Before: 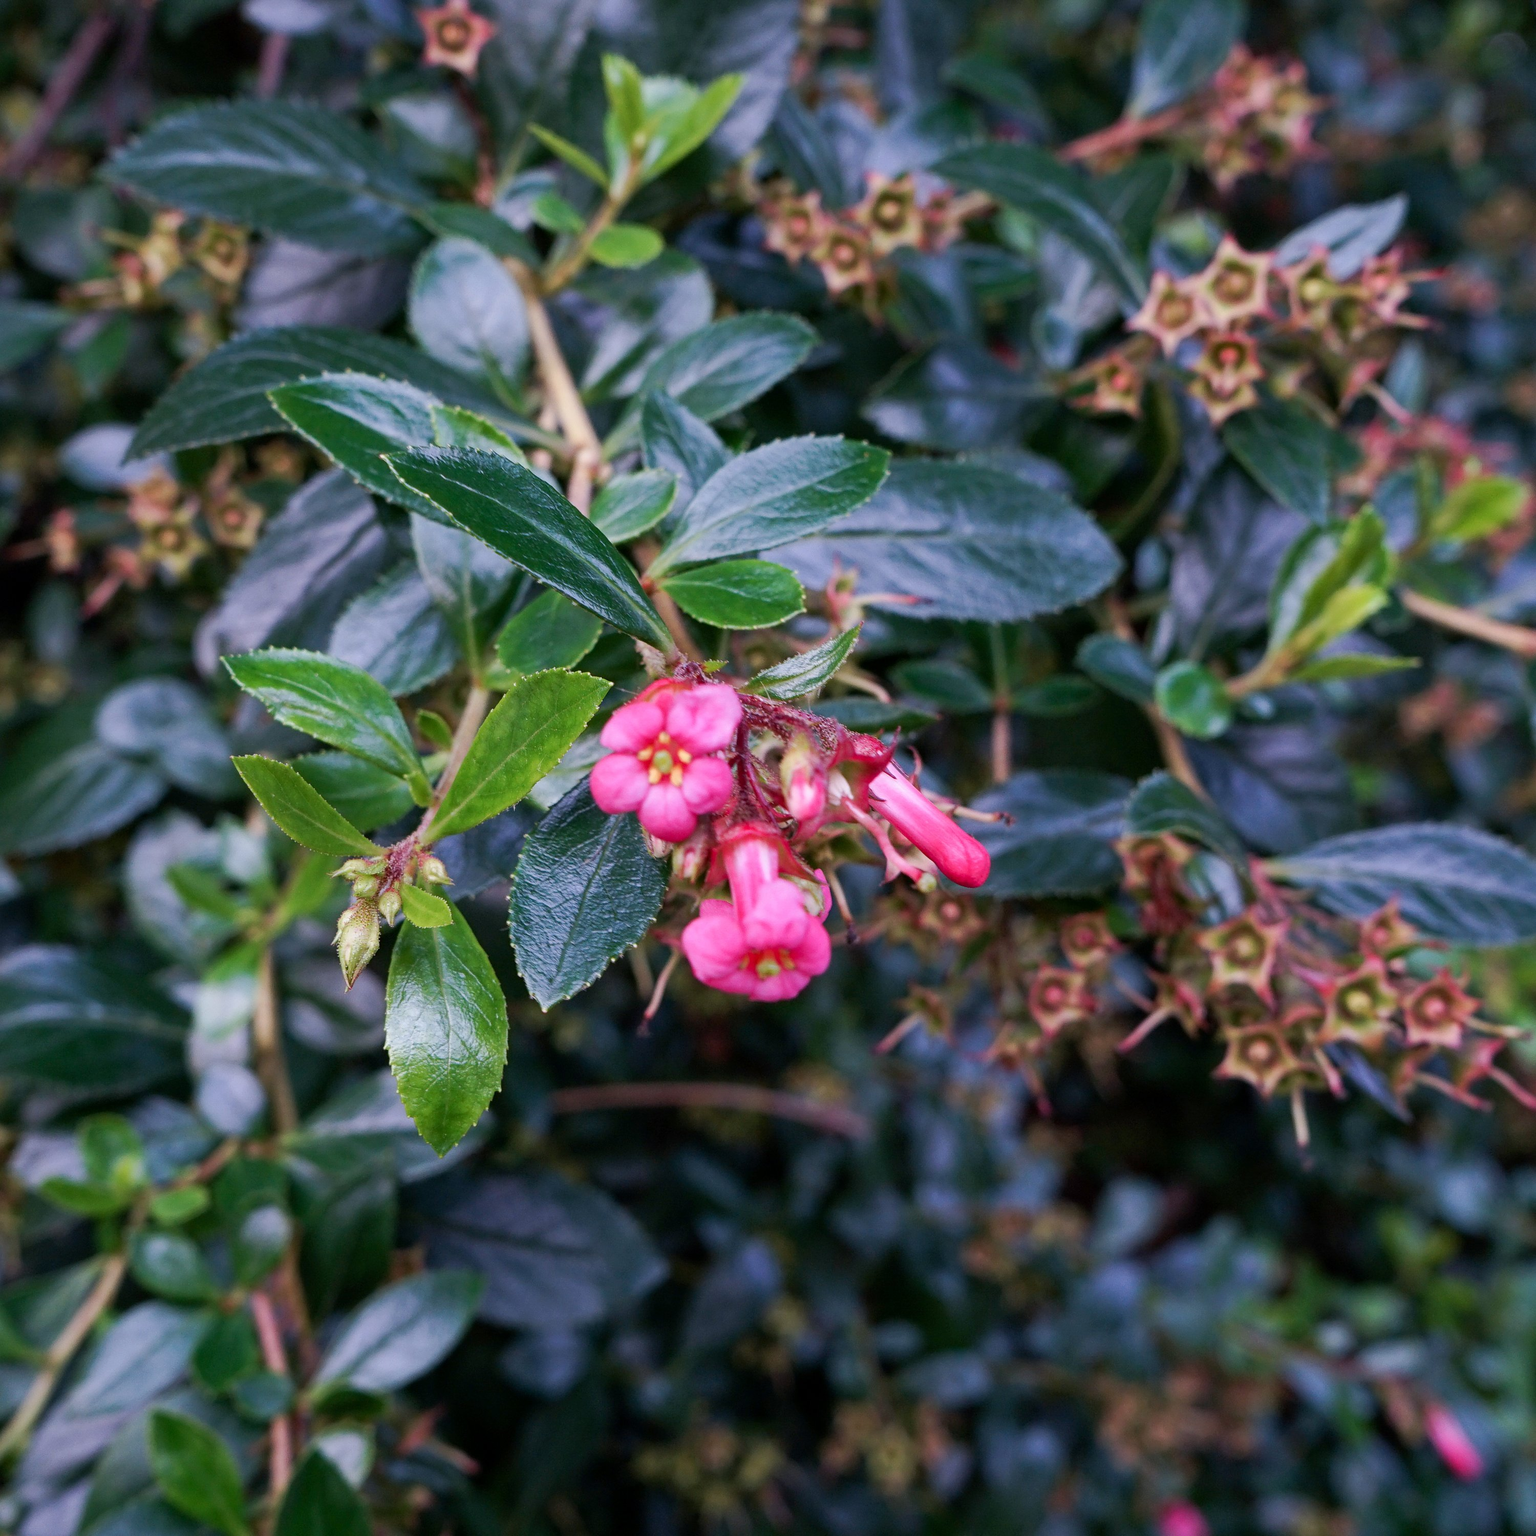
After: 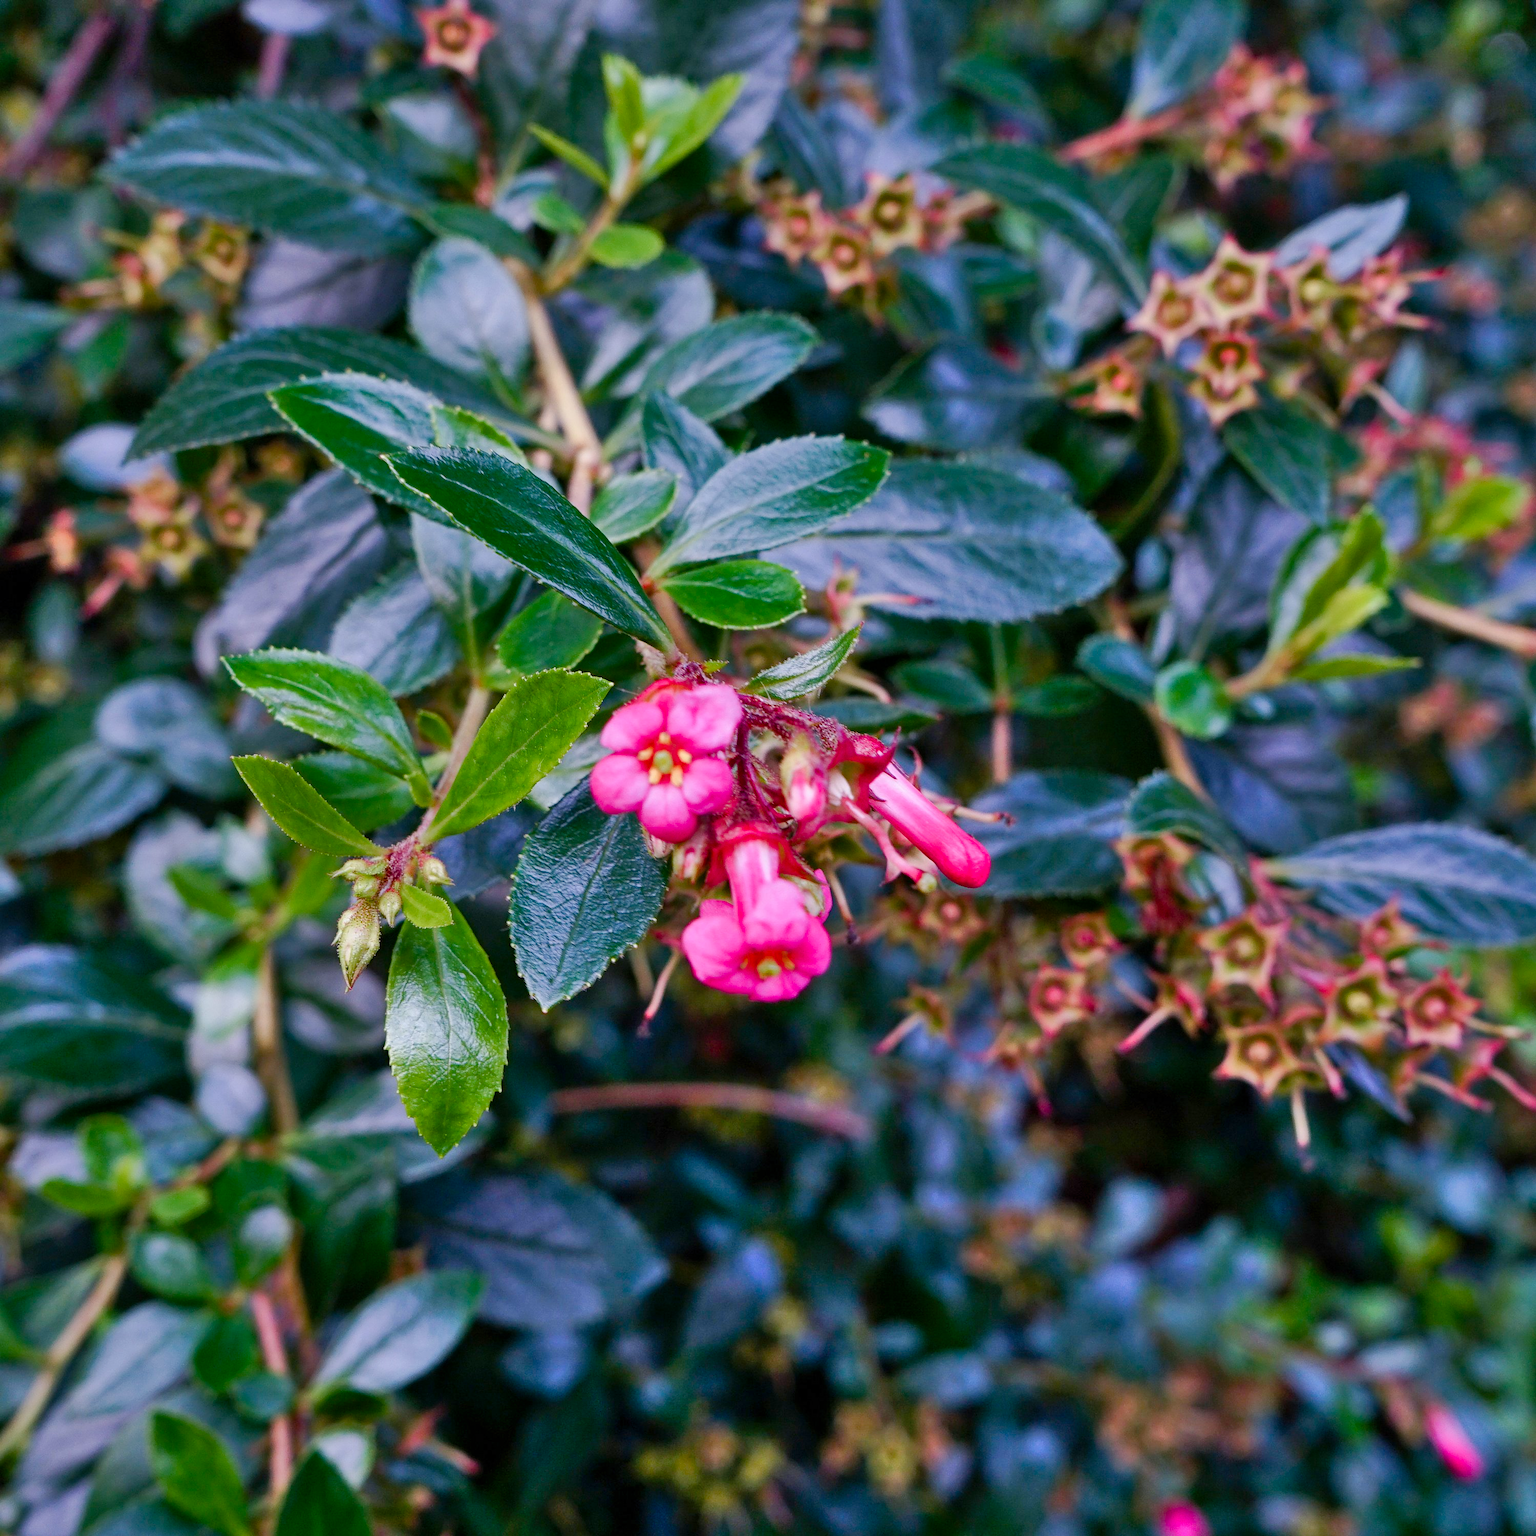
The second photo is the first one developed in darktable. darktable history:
color balance rgb: perceptual saturation grading › global saturation 20%, perceptual saturation grading › highlights -25%, perceptual saturation grading › shadows 50%
shadows and highlights: highlights color adjustment 0%, low approximation 0.01, soften with gaussian
